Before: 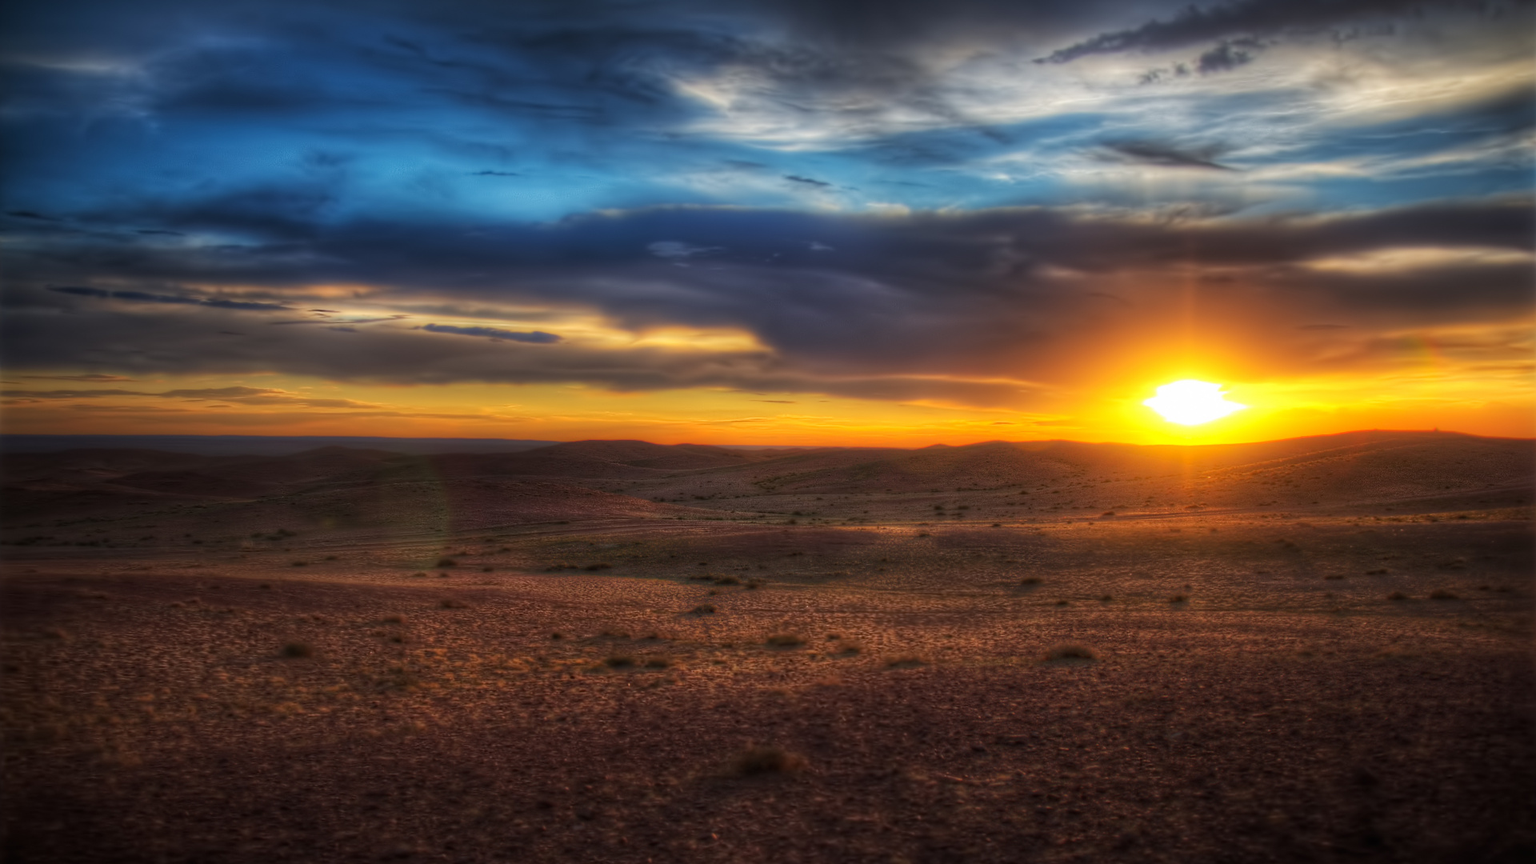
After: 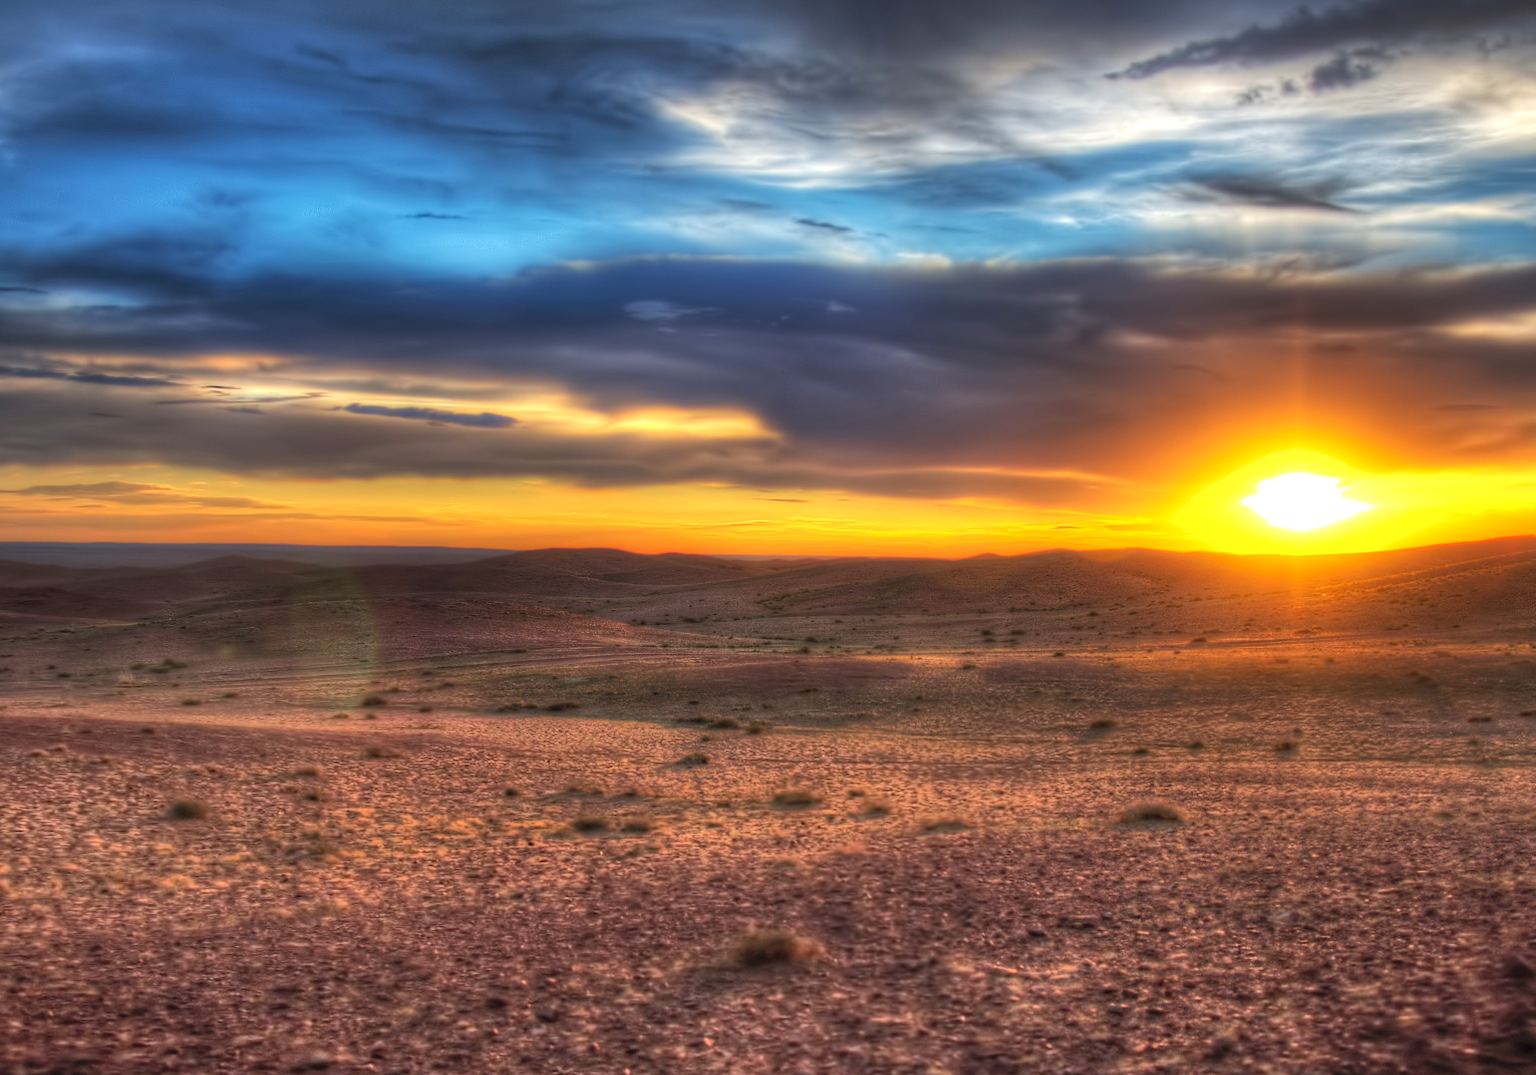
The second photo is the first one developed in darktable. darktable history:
crop and rotate: left 9.564%, right 10.126%
exposure: exposure 0.555 EV, compensate highlight preservation false
shadows and highlights: shadows 76.14, highlights -60.76, soften with gaussian
